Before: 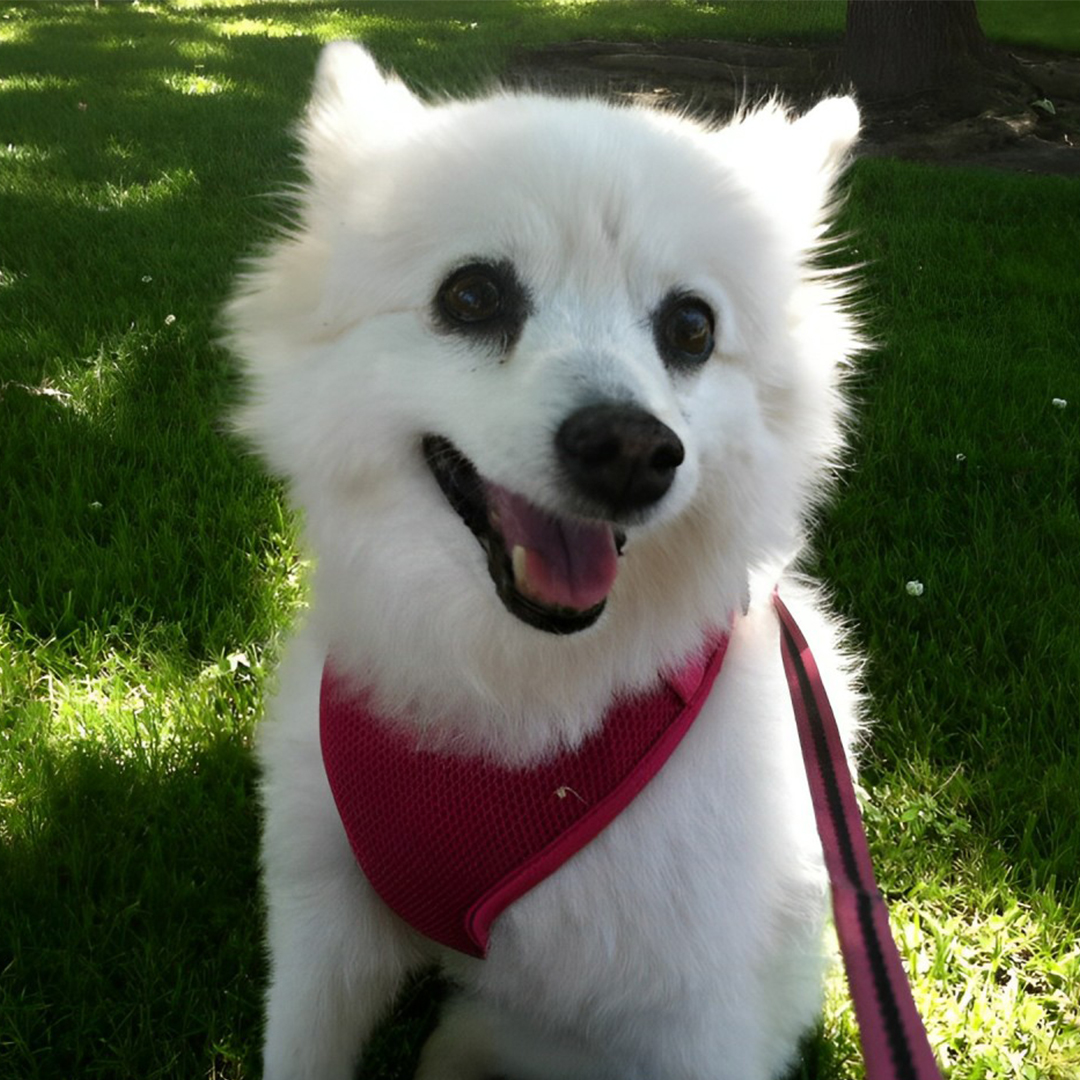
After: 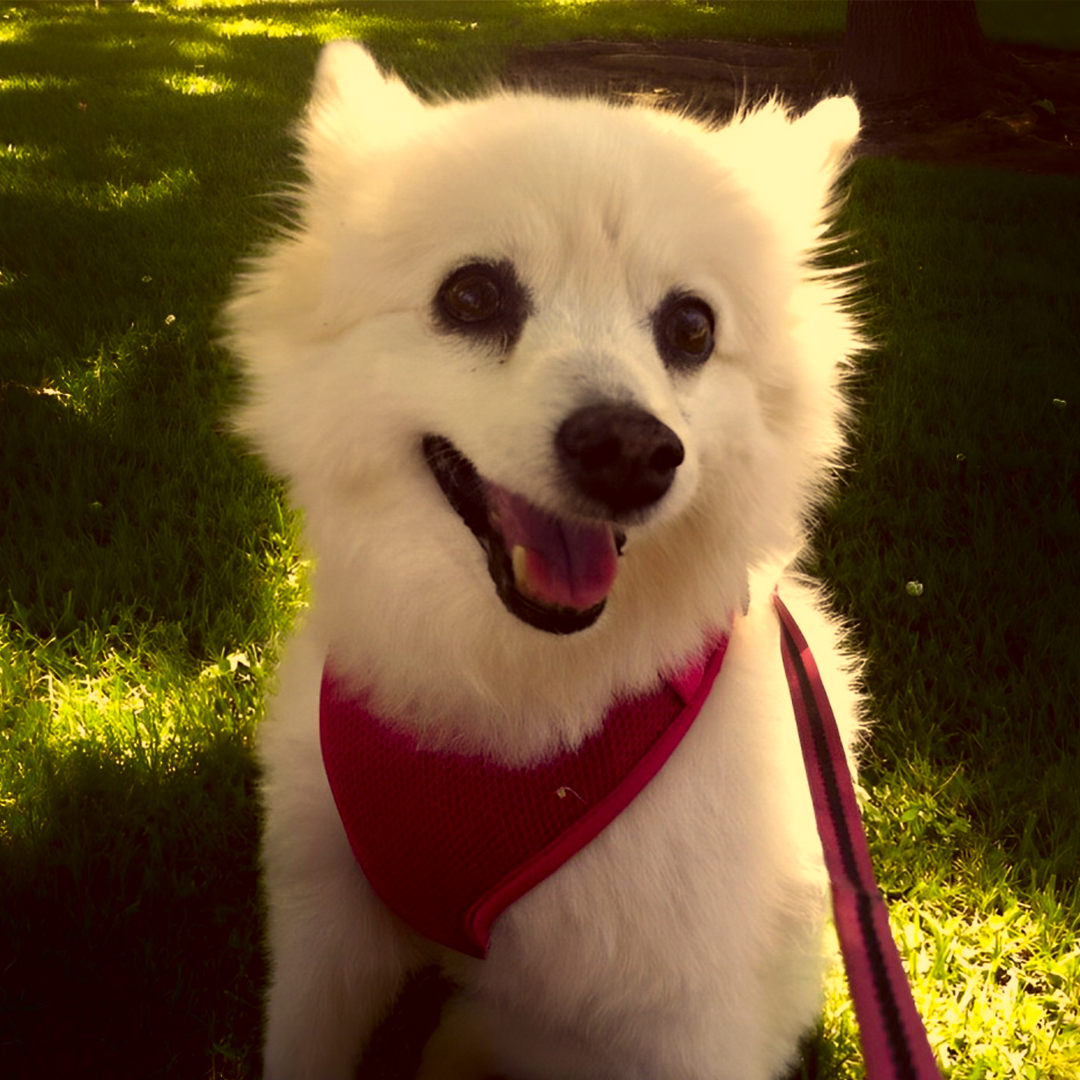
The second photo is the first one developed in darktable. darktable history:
color correction: highlights a* 10.12, highlights b* 39.04, shadows a* 14.62, shadows b* 3.37
shadows and highlights: shadows -70, highlights 35, soften with gaussian
